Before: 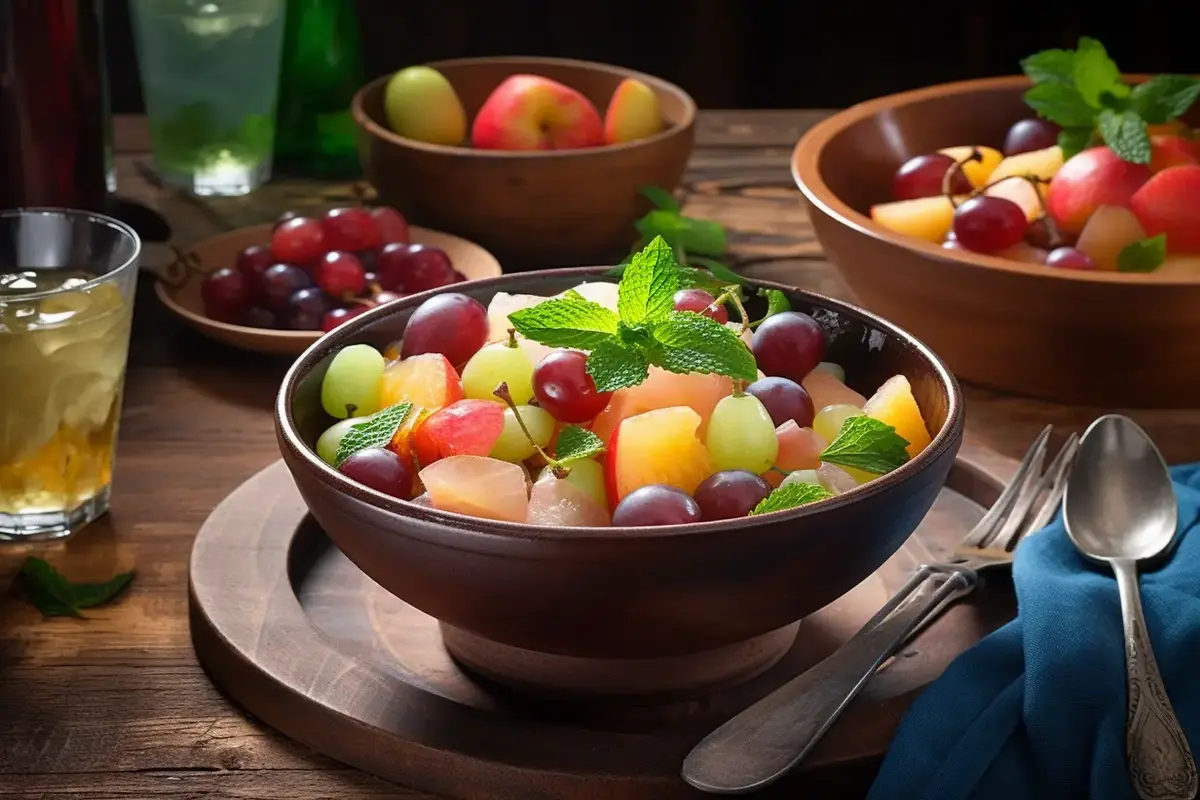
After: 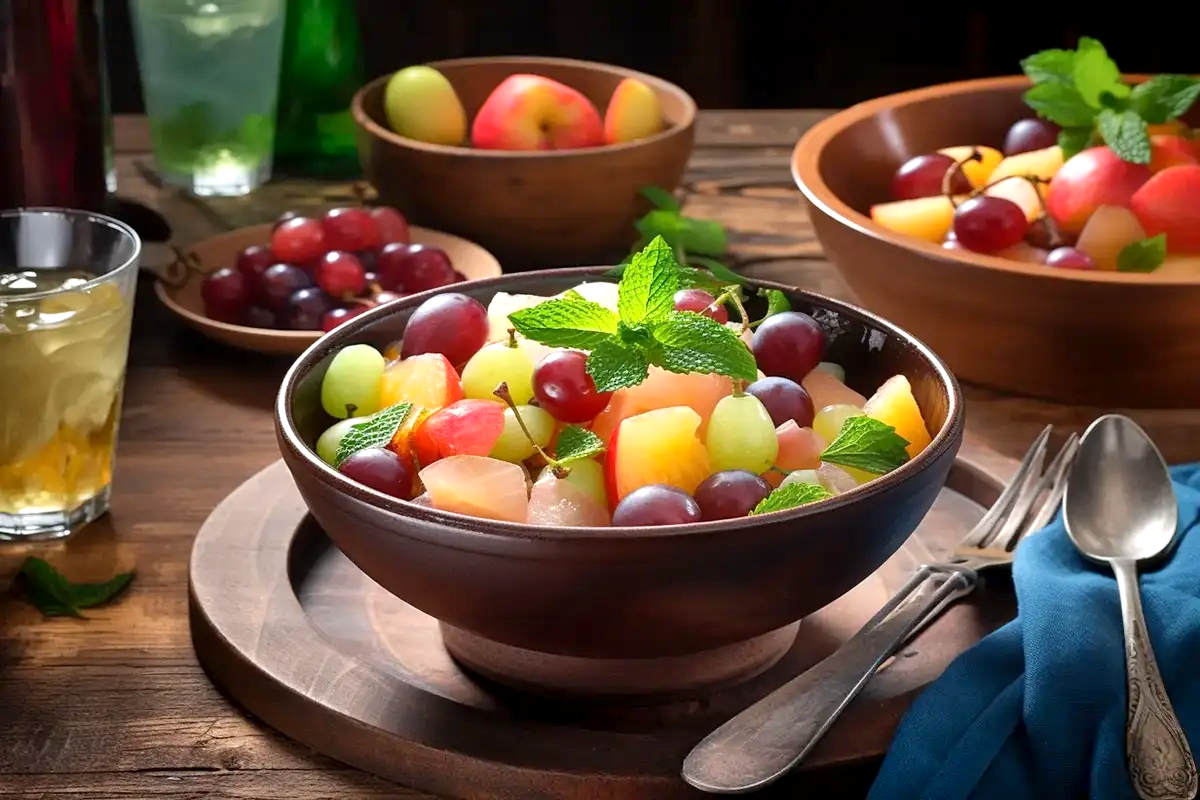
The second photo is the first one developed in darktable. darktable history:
exposure: black level correction 0.002, exposure 0.298 EV, compensate highlight preservation false
shadows and highlights: shadows 47.26, highlights -42.2, soften with gaussian
